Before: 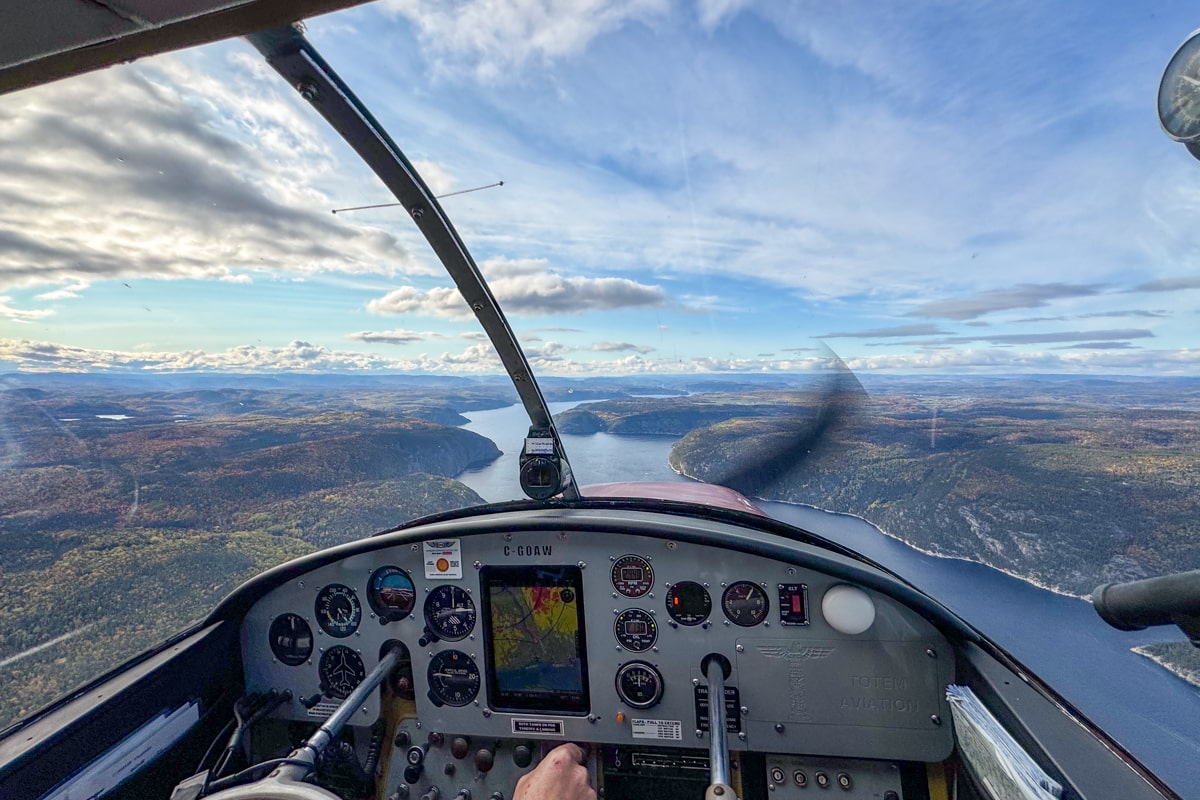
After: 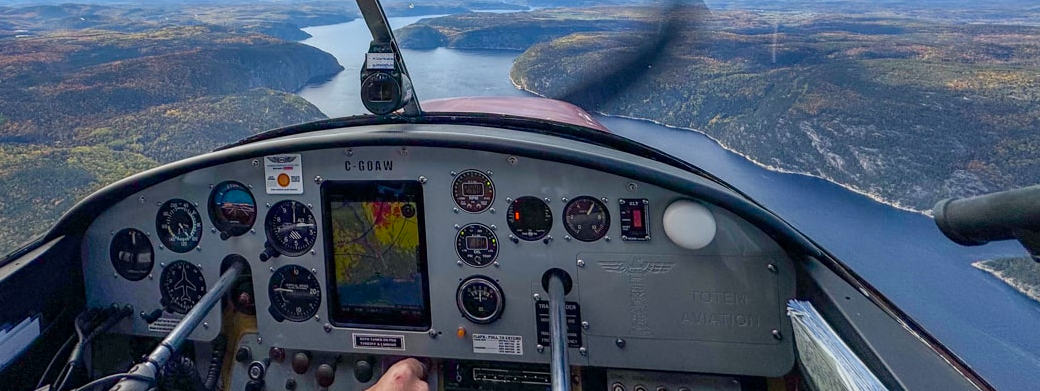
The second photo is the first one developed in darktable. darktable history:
crop and rotate: left 13.306%, top 48.129%, bottom 2.928%
color balance: output saturation 120%
